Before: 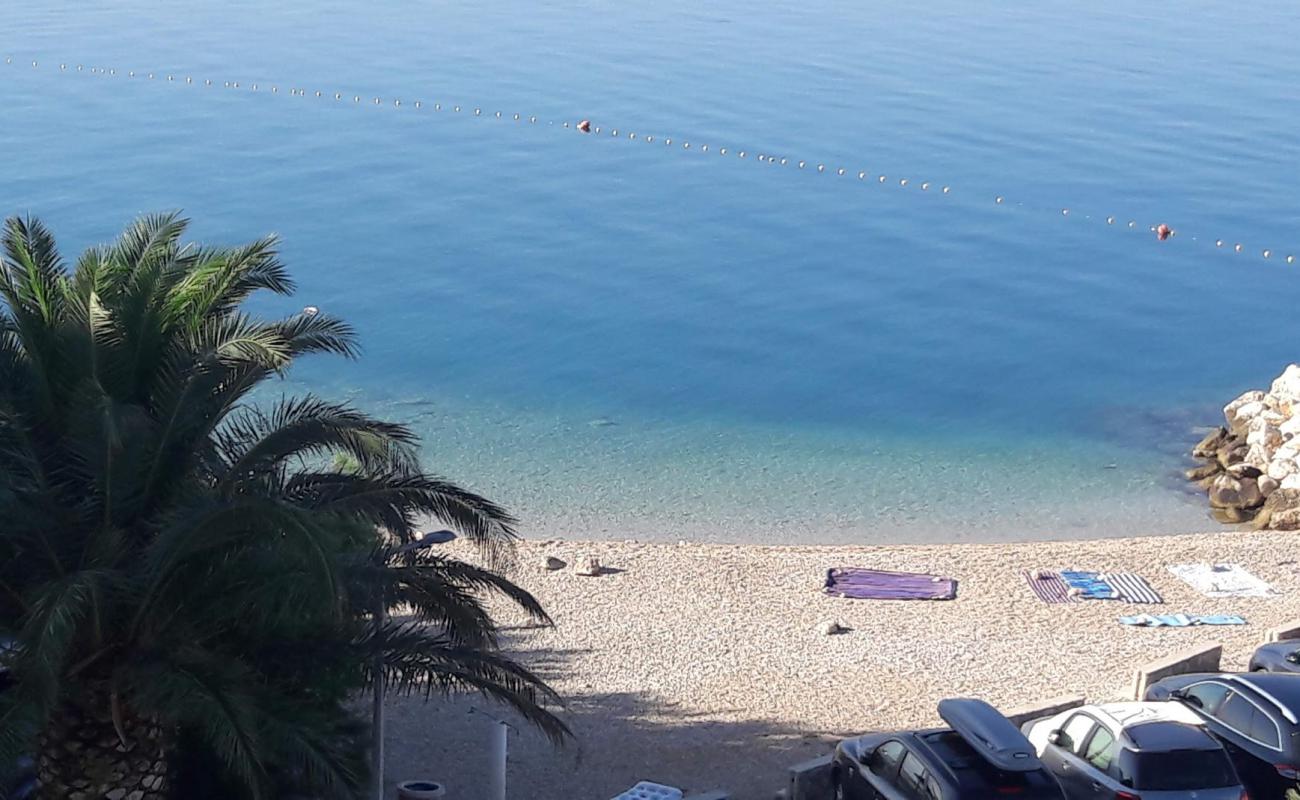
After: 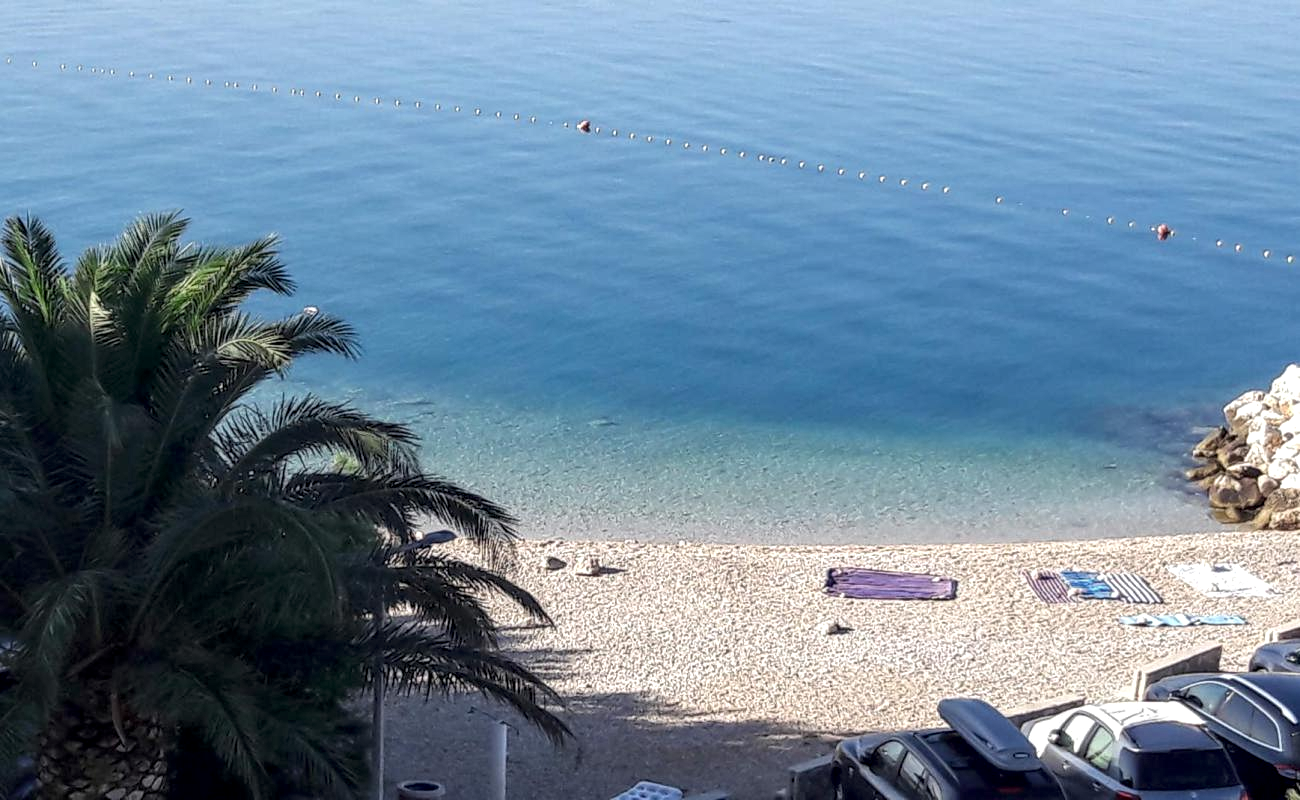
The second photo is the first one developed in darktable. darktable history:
local contrast: detail 150%
tone equalizer: on, module defaults
